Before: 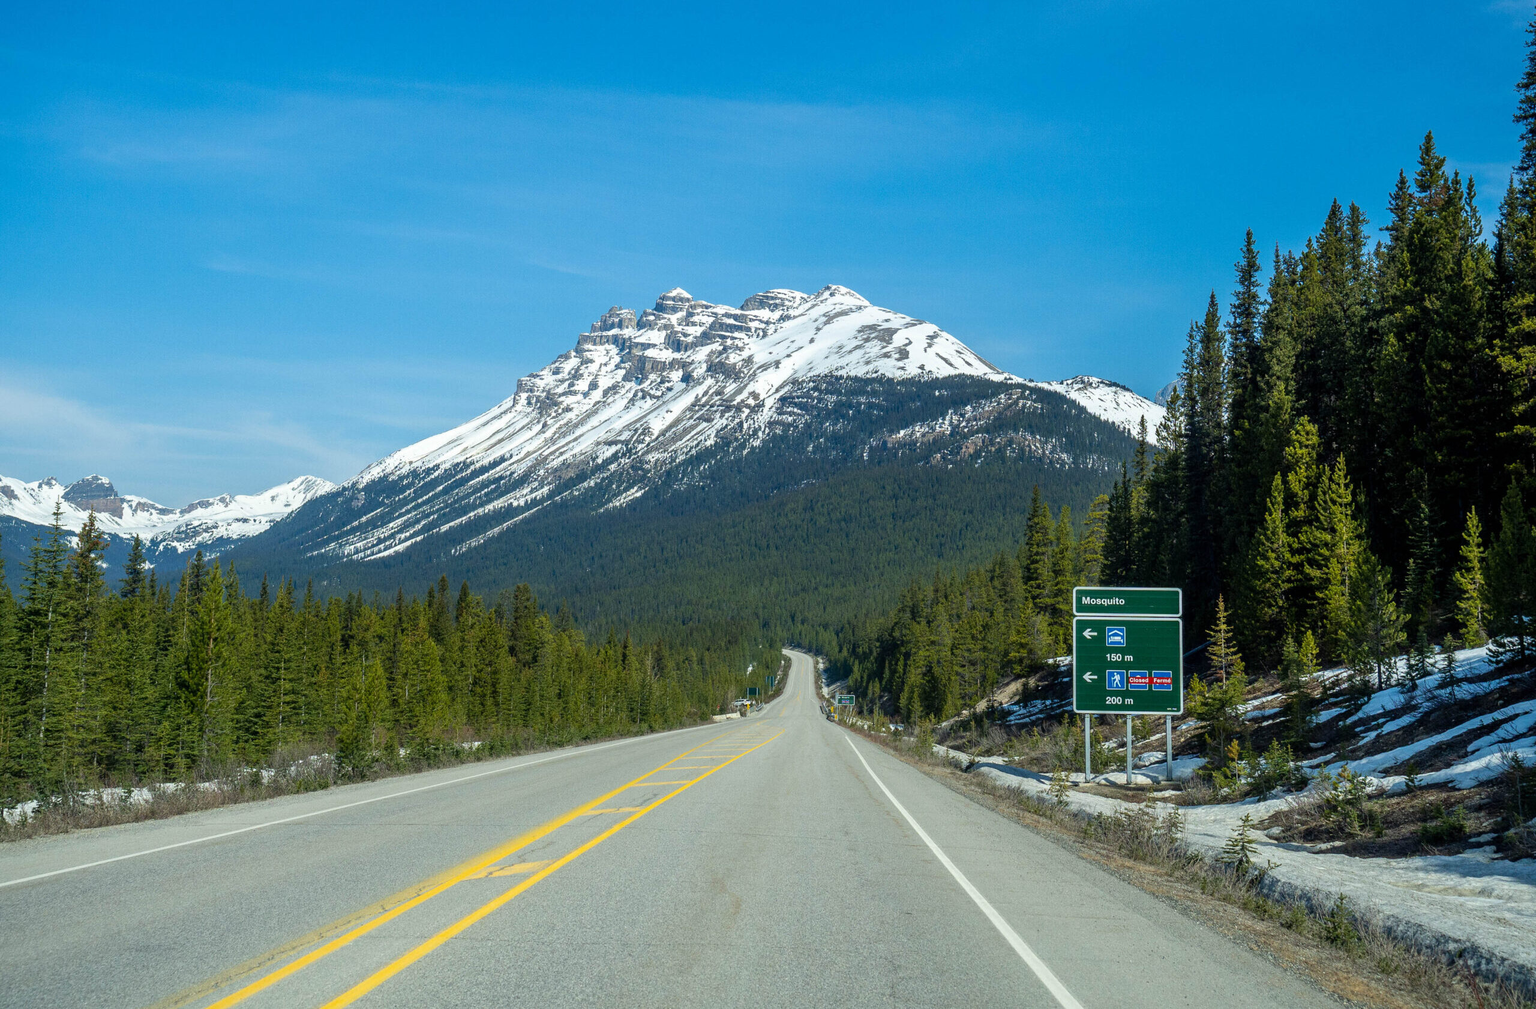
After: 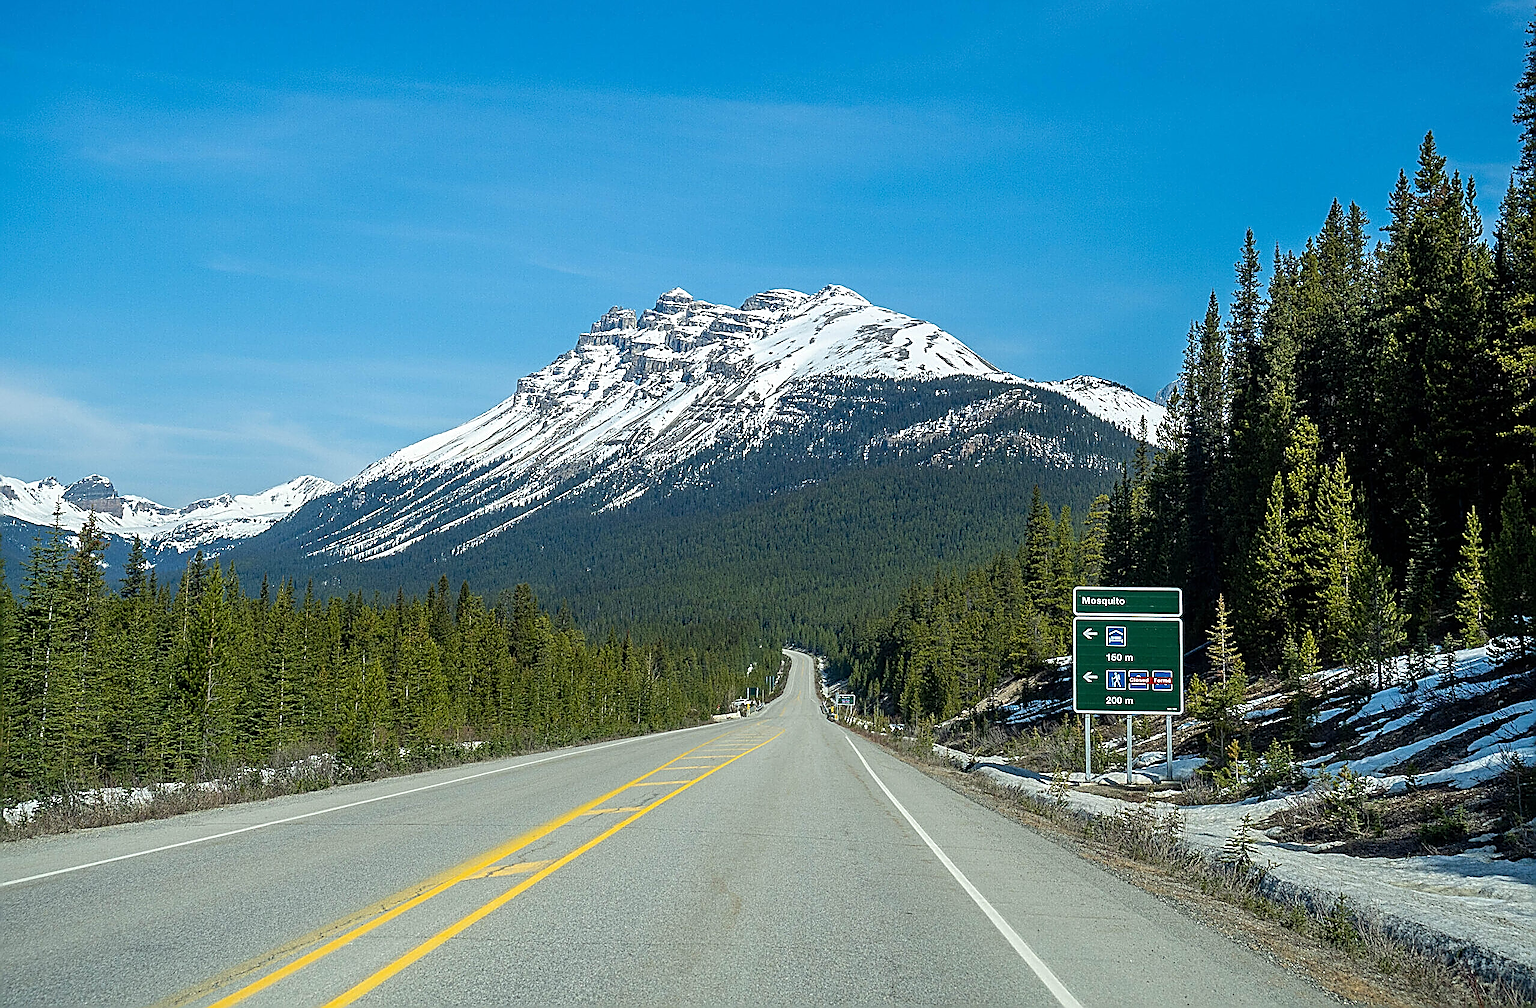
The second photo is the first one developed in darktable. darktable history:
sharpen: amount 1.988
